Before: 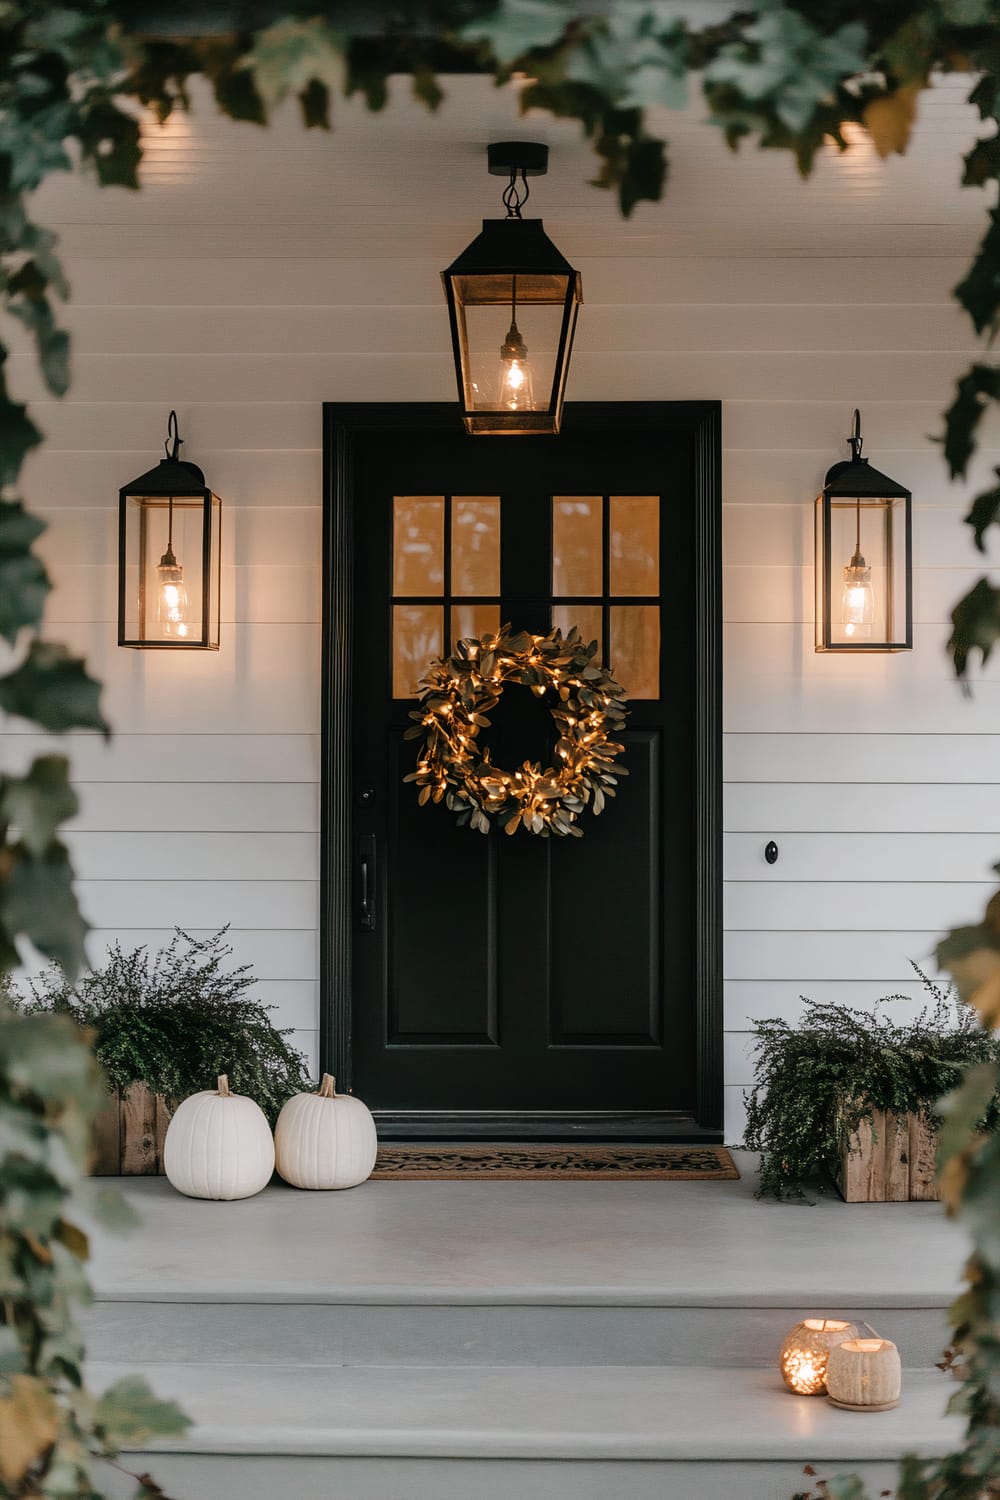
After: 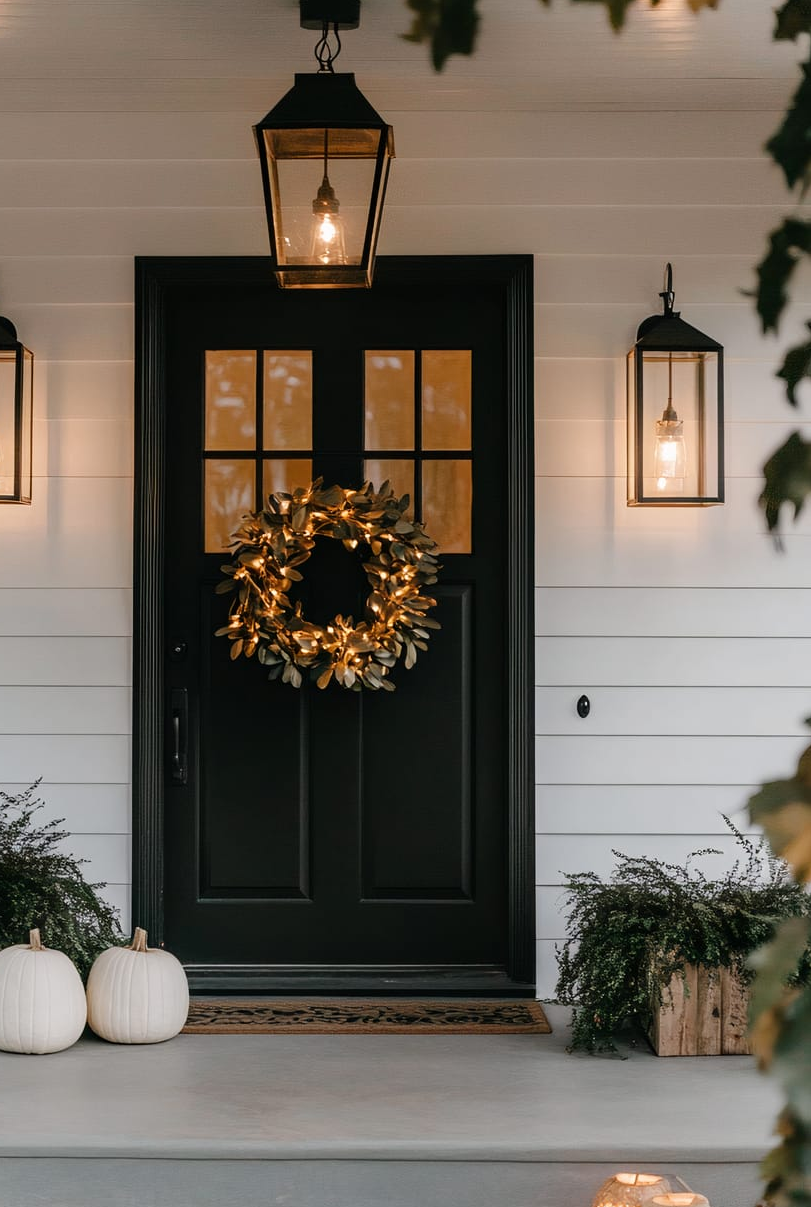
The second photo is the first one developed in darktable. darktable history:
color balance rgb: perceptual saturation grading › global saturation 1.303%, perceptual saturation grading › highlights -1.654%, perceptual saturation grading › mid-tones 3.801%, perceptual saturation grading › shadows 6.783%
crop: left 18.838%, top 9.785%, right 0%, bottom 9.737%
